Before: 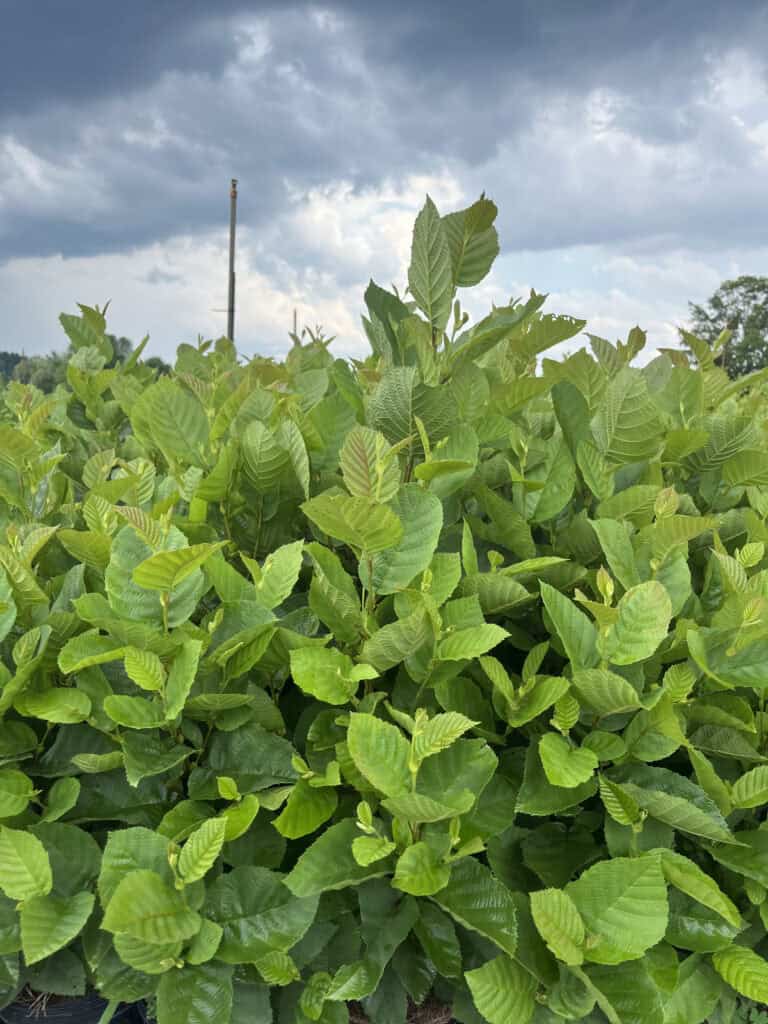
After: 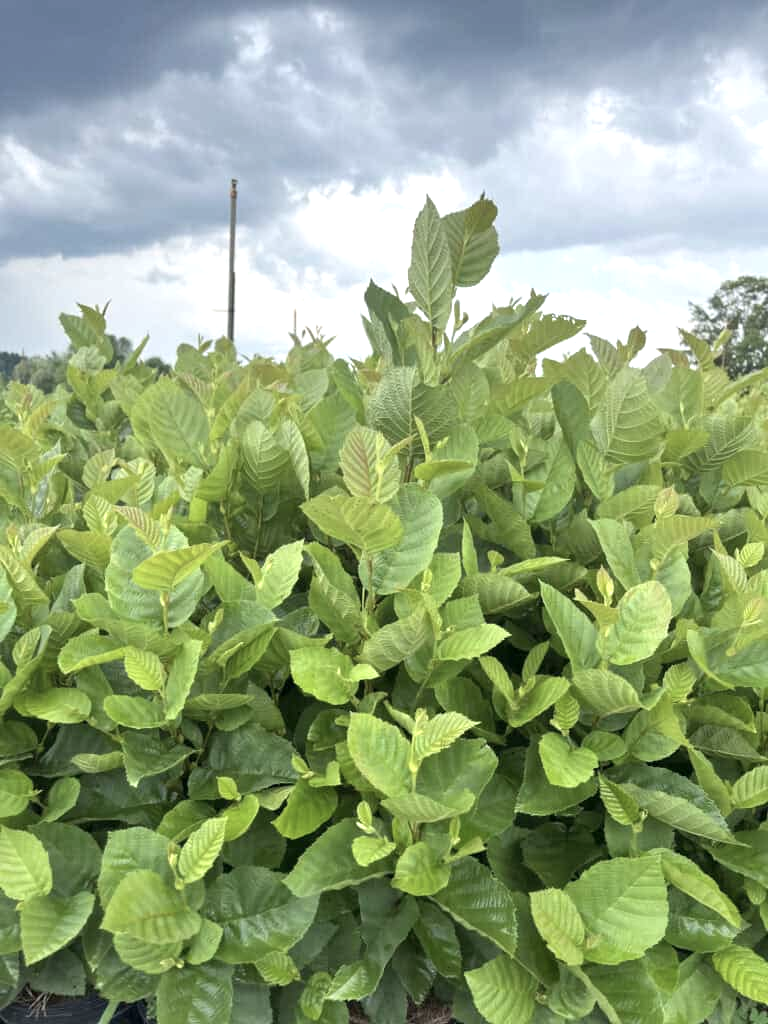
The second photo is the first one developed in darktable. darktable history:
exposure: black level correction 0.001, exposure 0.5 EV, compensate exposure bias true, compensate highlight preservation false
color correction: saturation 0.8
